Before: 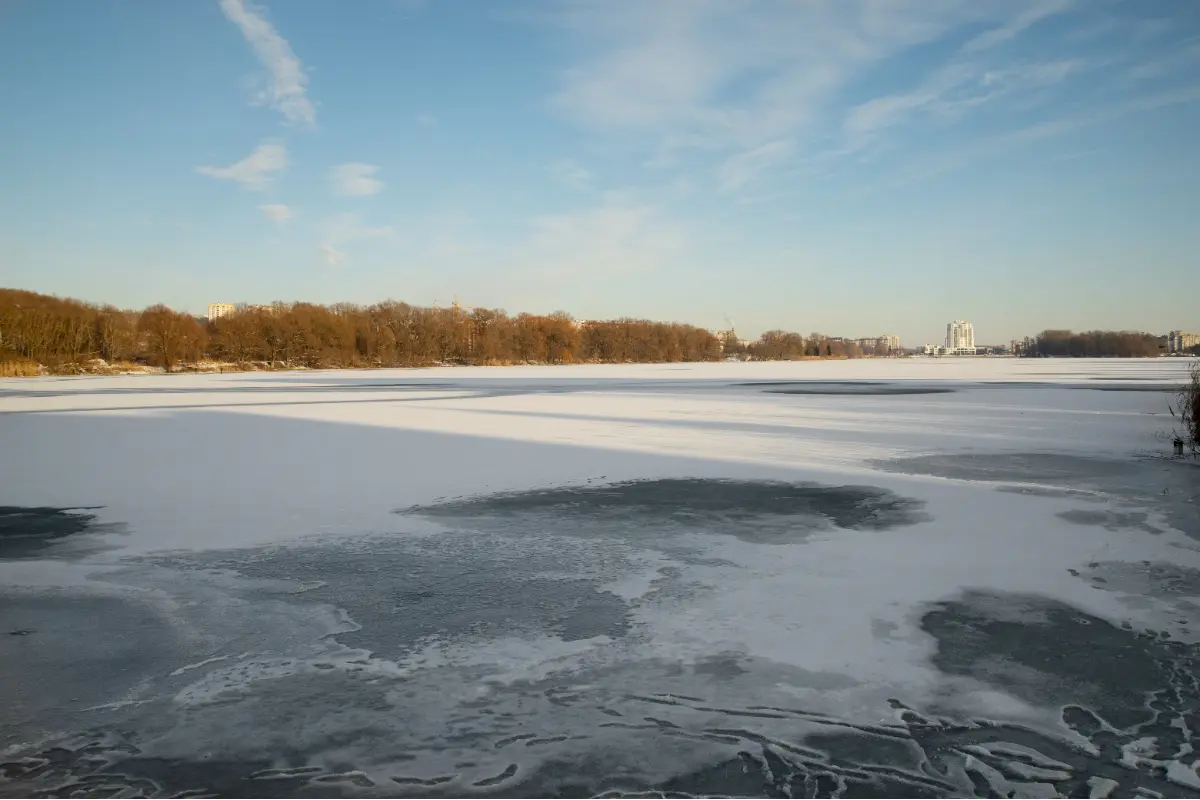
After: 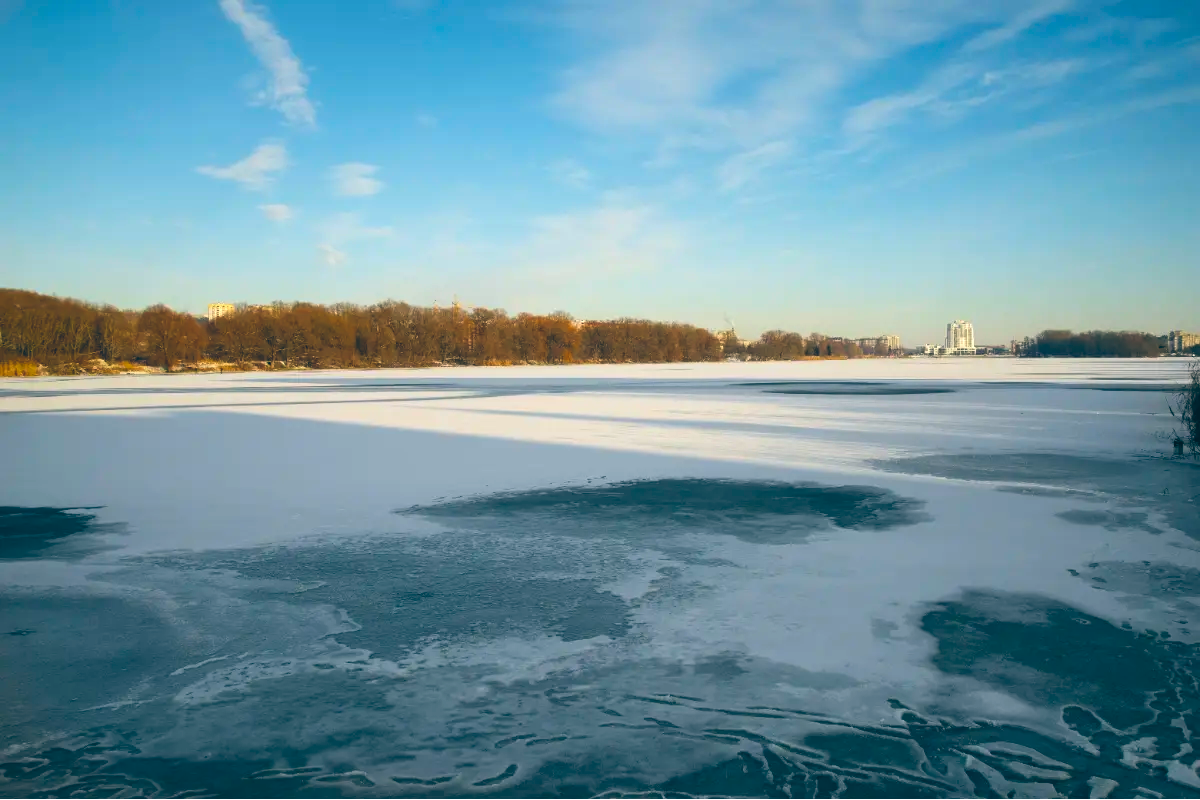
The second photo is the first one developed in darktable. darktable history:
color balance rgb: perceptual saturation grading › global saturation 30%, global vibrance 20%
color balance: lift [1.016, 0.983, 1, 1.017], gamma [0.958, 1, 1, 1], gain [0.981, 1.007, 0.993, 1.002], input saturation 118.26%, contrast 13.43%, contrast fulcrum 21.62%, output saturation 82.76%
